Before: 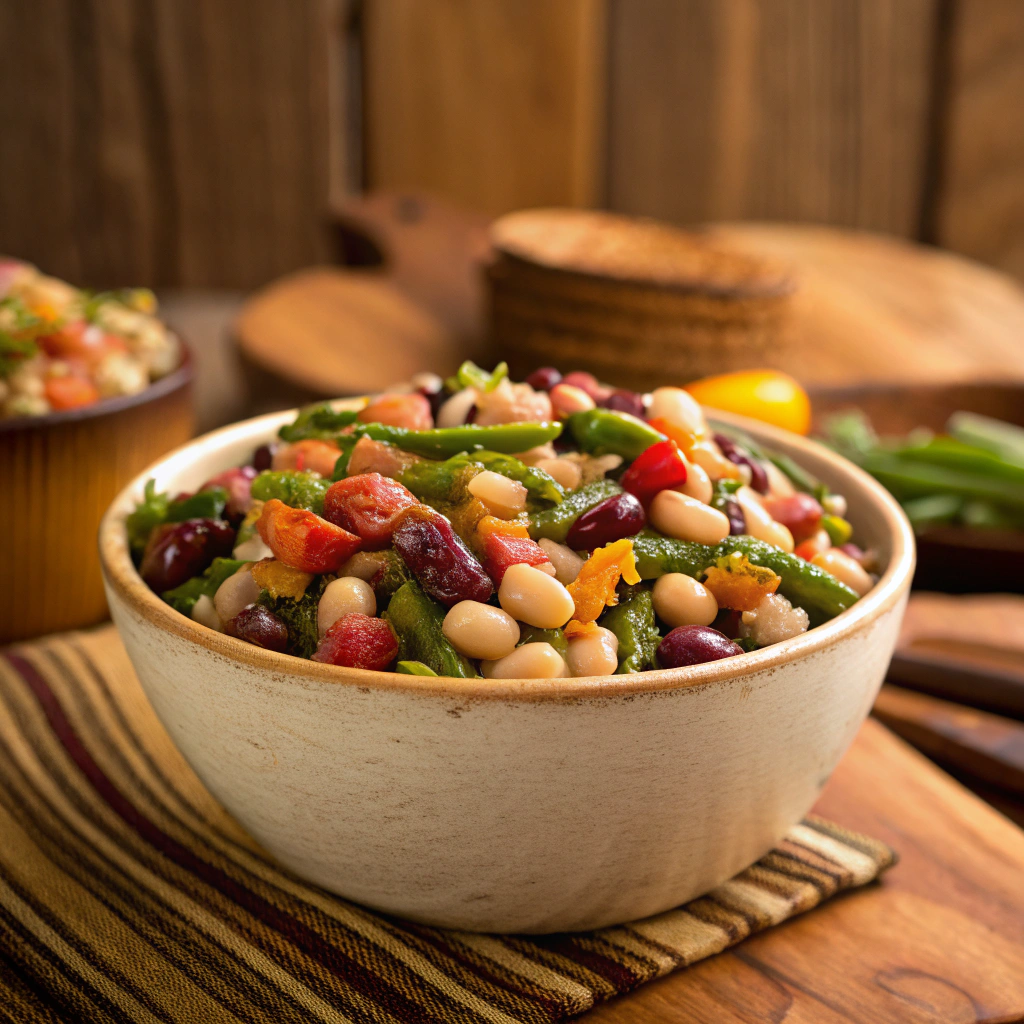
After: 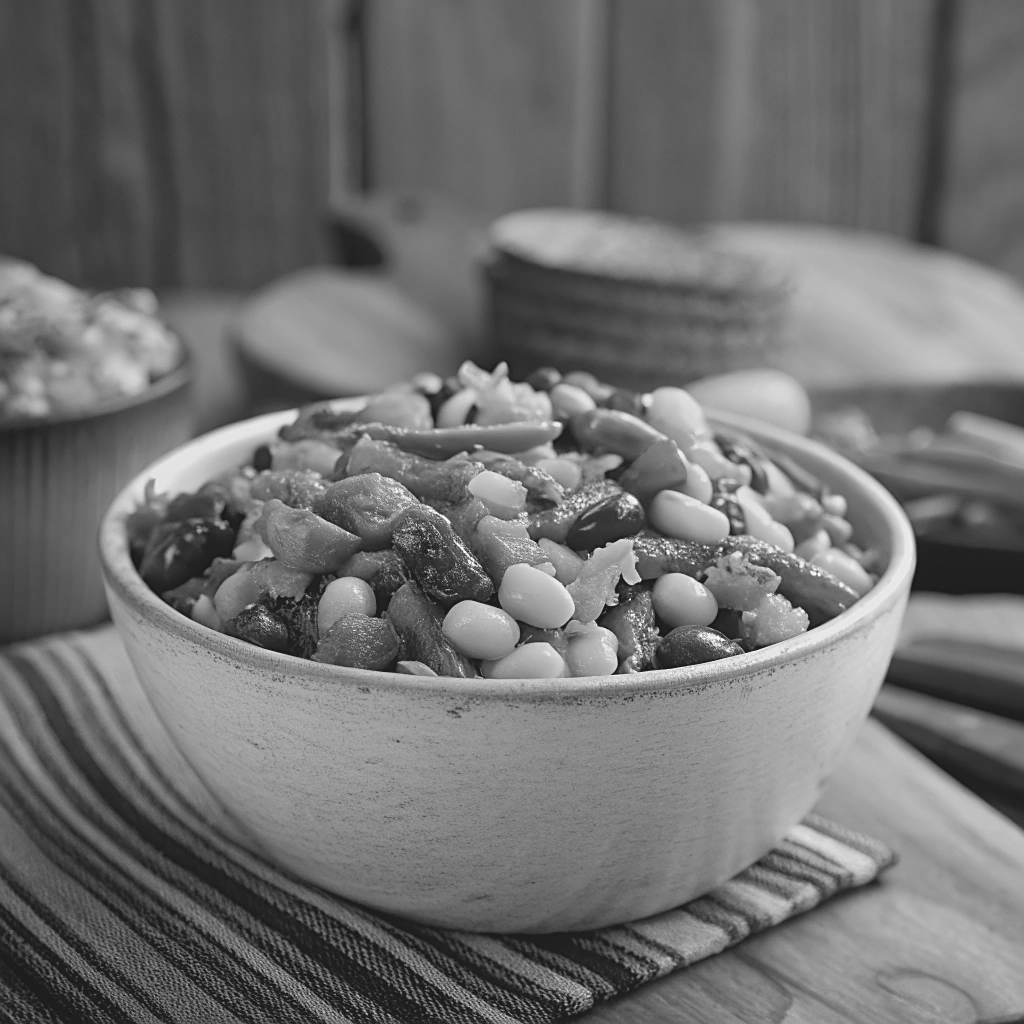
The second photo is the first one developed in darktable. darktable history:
shadows and highlights: shadows 25, highlights -25
monochrome: on, module defaults
contrast brightness saturation: contrast -0.15, brightness 0.05, saturation -0.12
sharpen: on, module defaults
